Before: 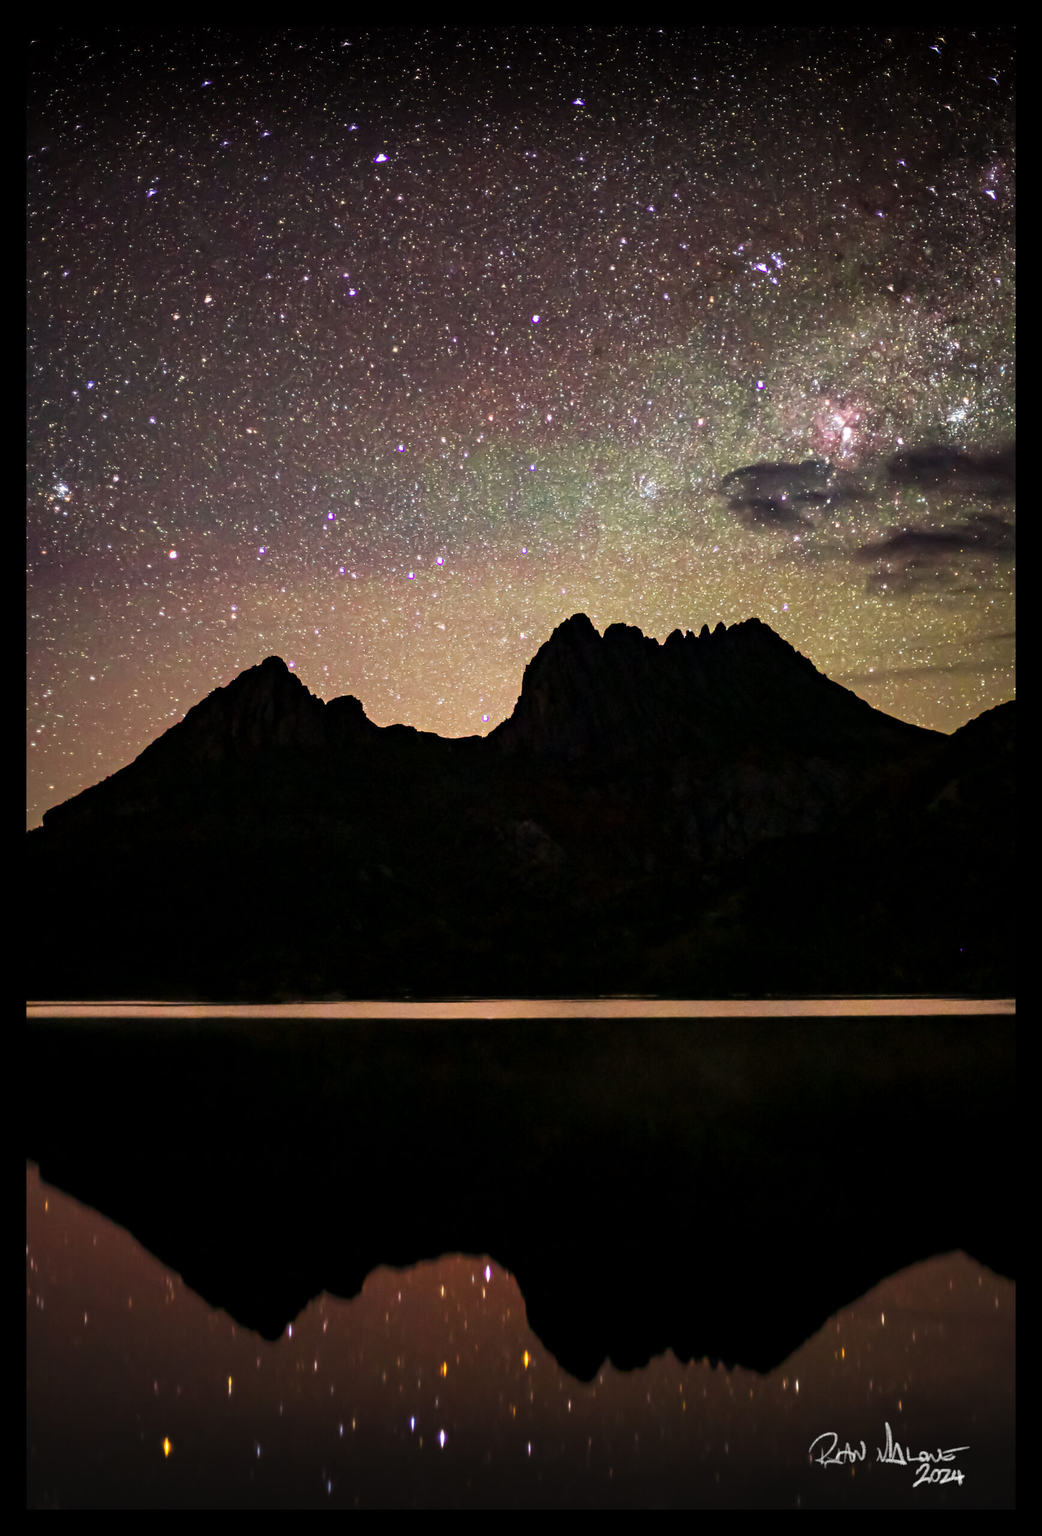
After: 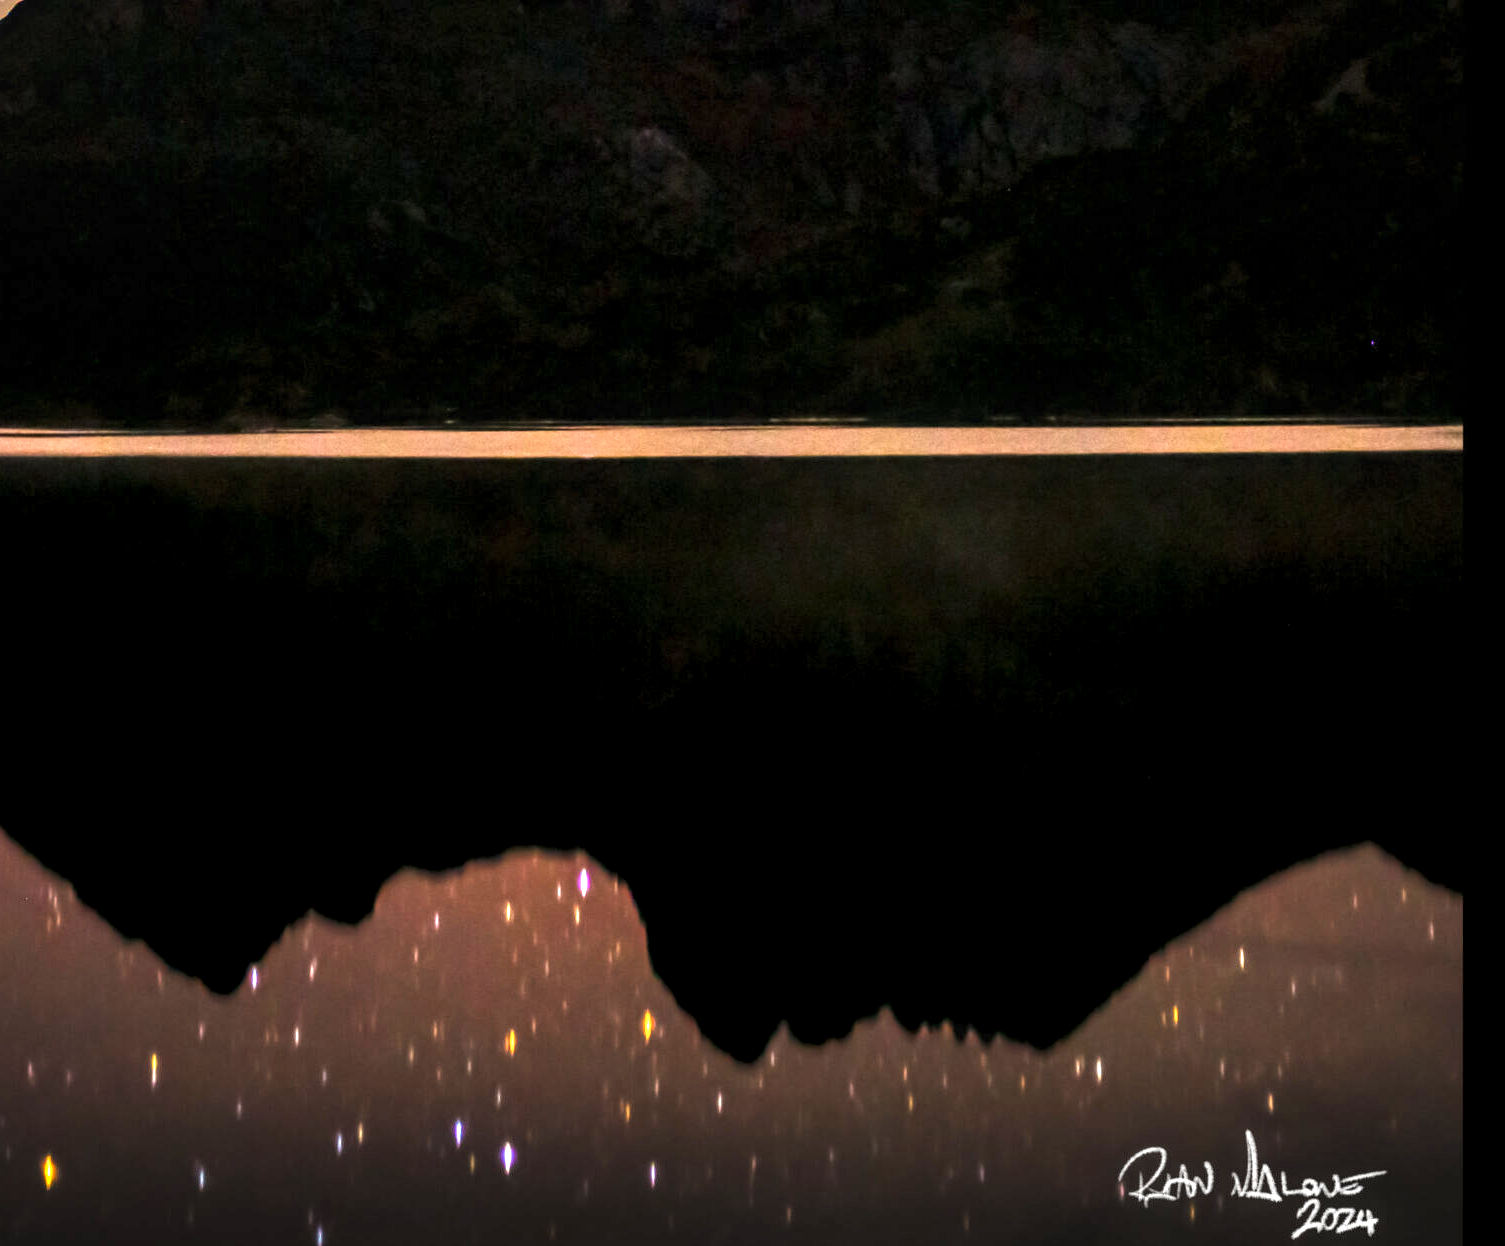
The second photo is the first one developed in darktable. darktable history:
local contrast: highlights 21%, detail 150%
crop and rotate: left 13.284%, top 48.451%, bottom 2.853%
exposure: black level correction 0, exposure 1.123 EV, compensate highlight preservation false
